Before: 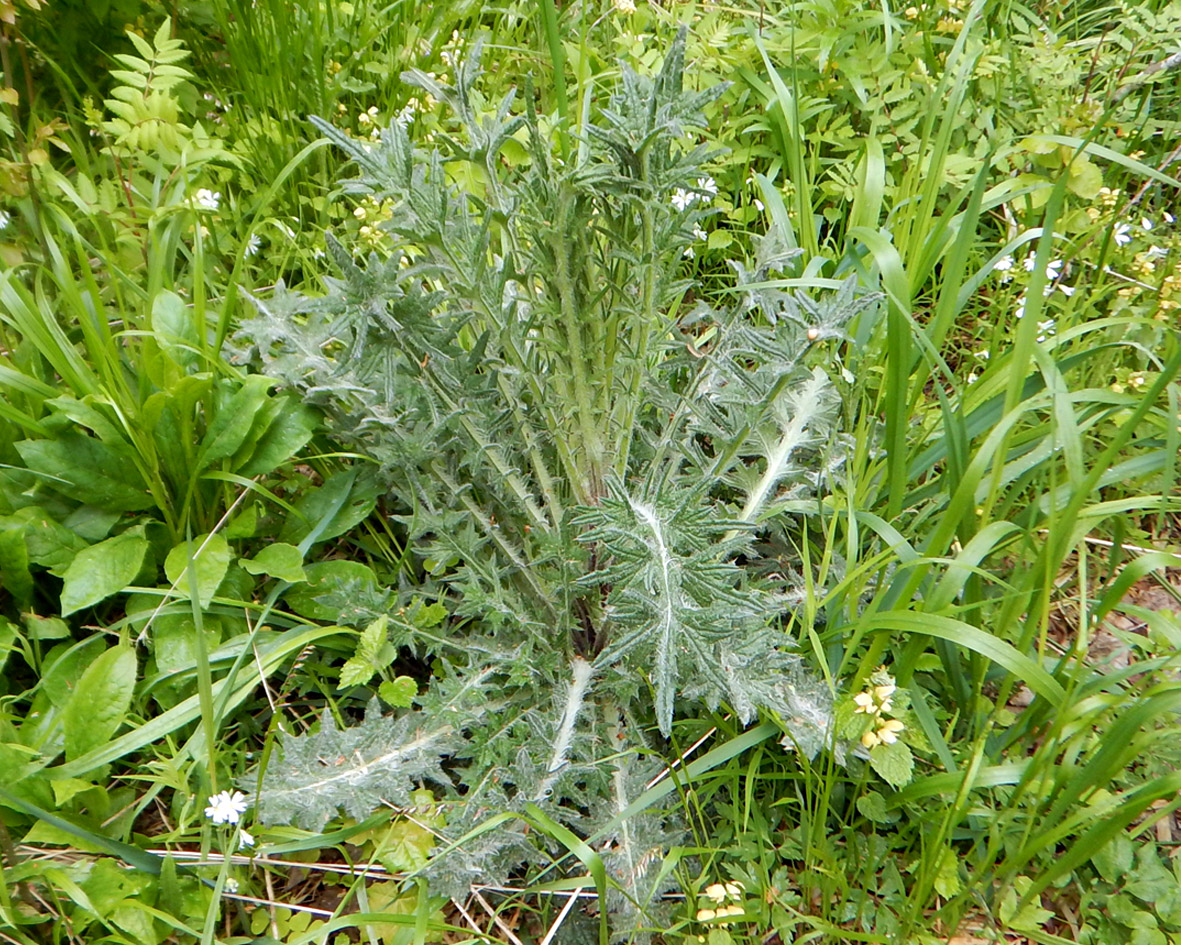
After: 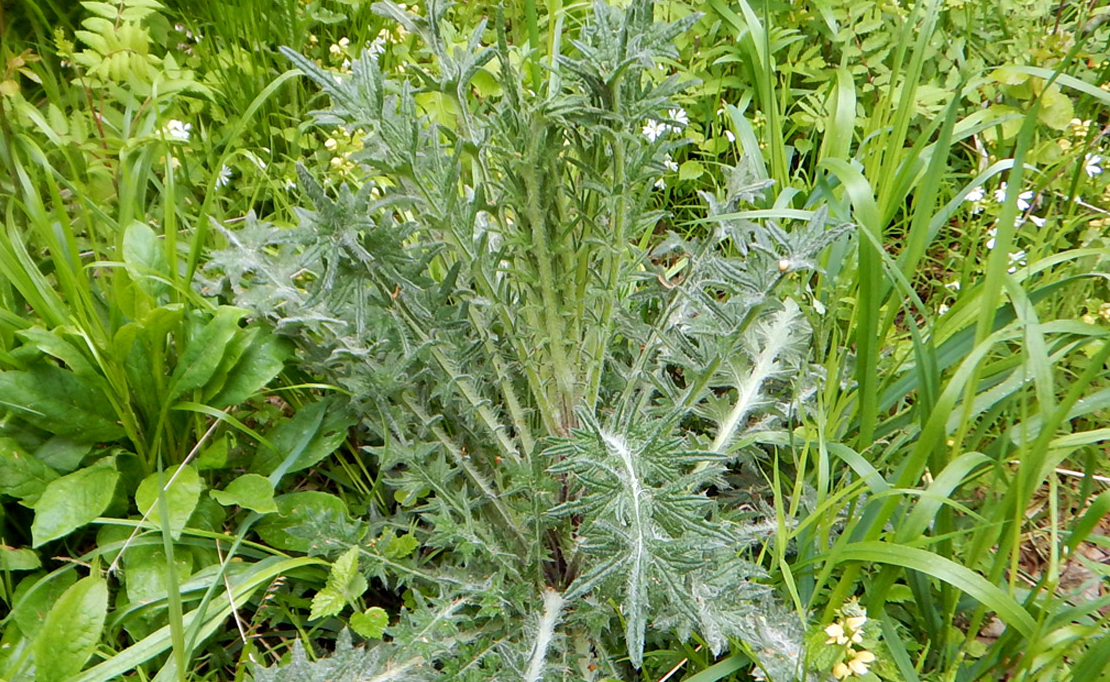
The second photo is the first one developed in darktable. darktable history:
crop: left 2.467%, top 7.367%, right 3.462%, bottom 20.362%
